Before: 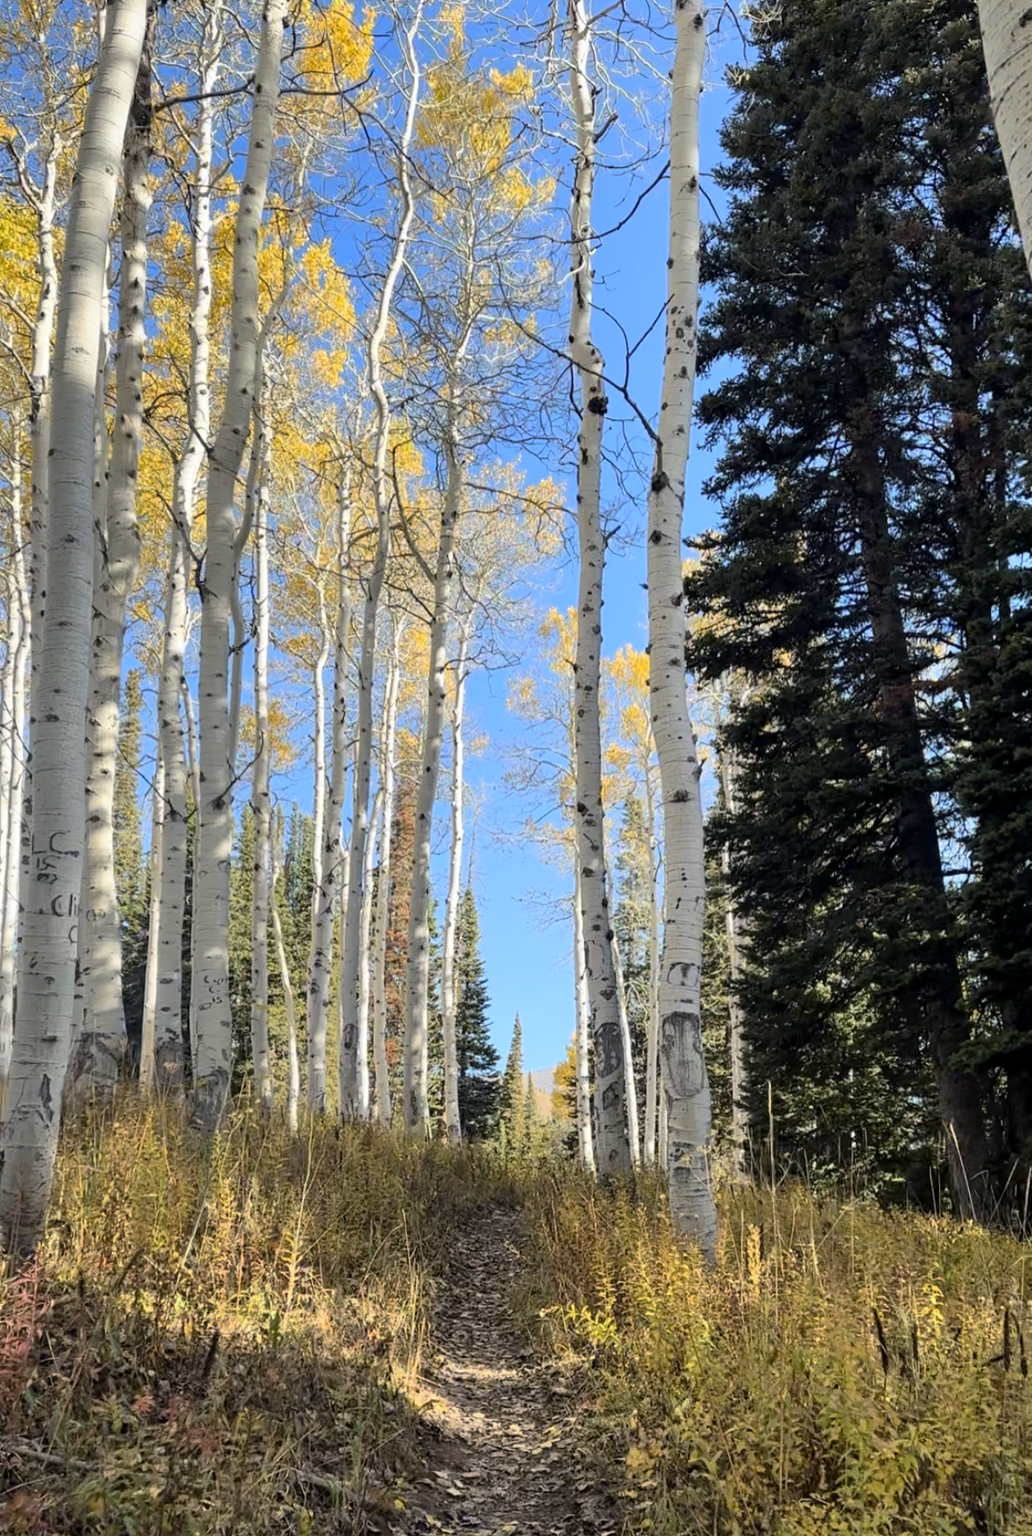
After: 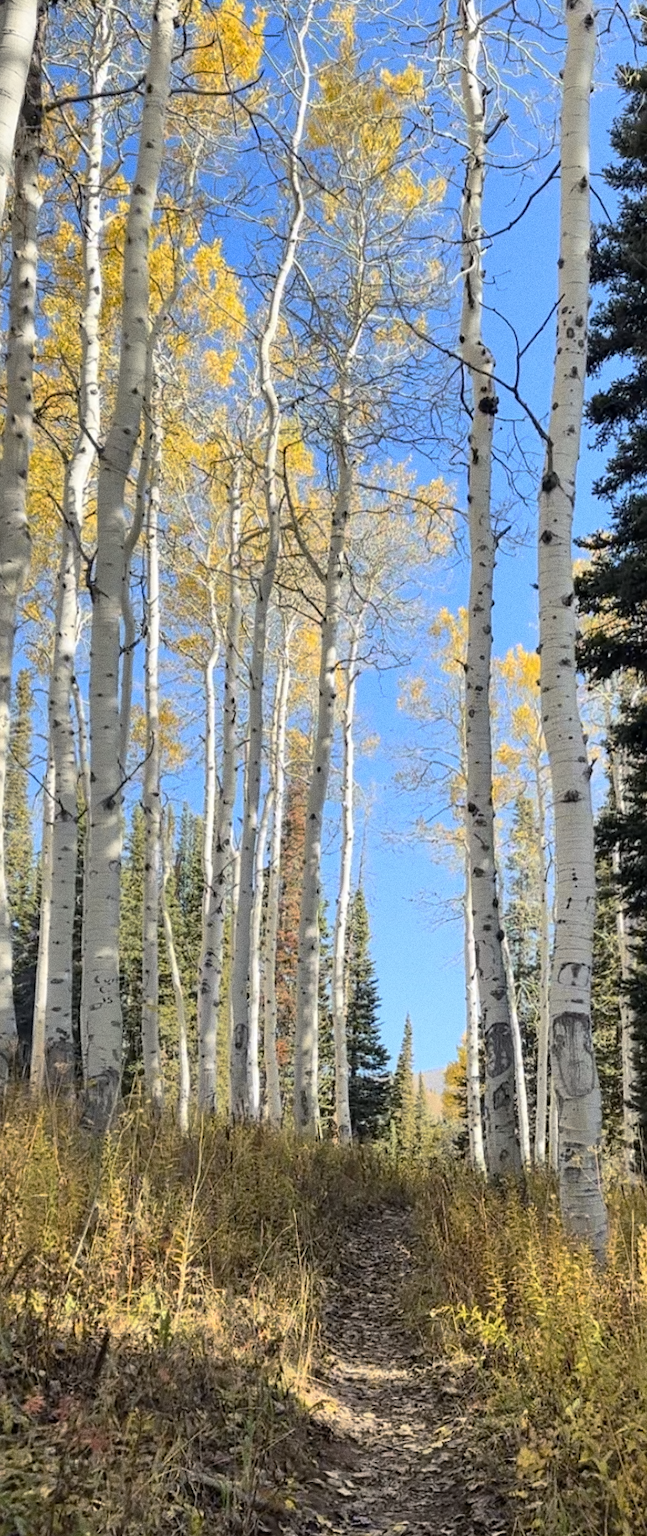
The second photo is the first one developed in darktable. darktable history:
grain: strength 26%
crop: left 10.644%, right 26.528%
